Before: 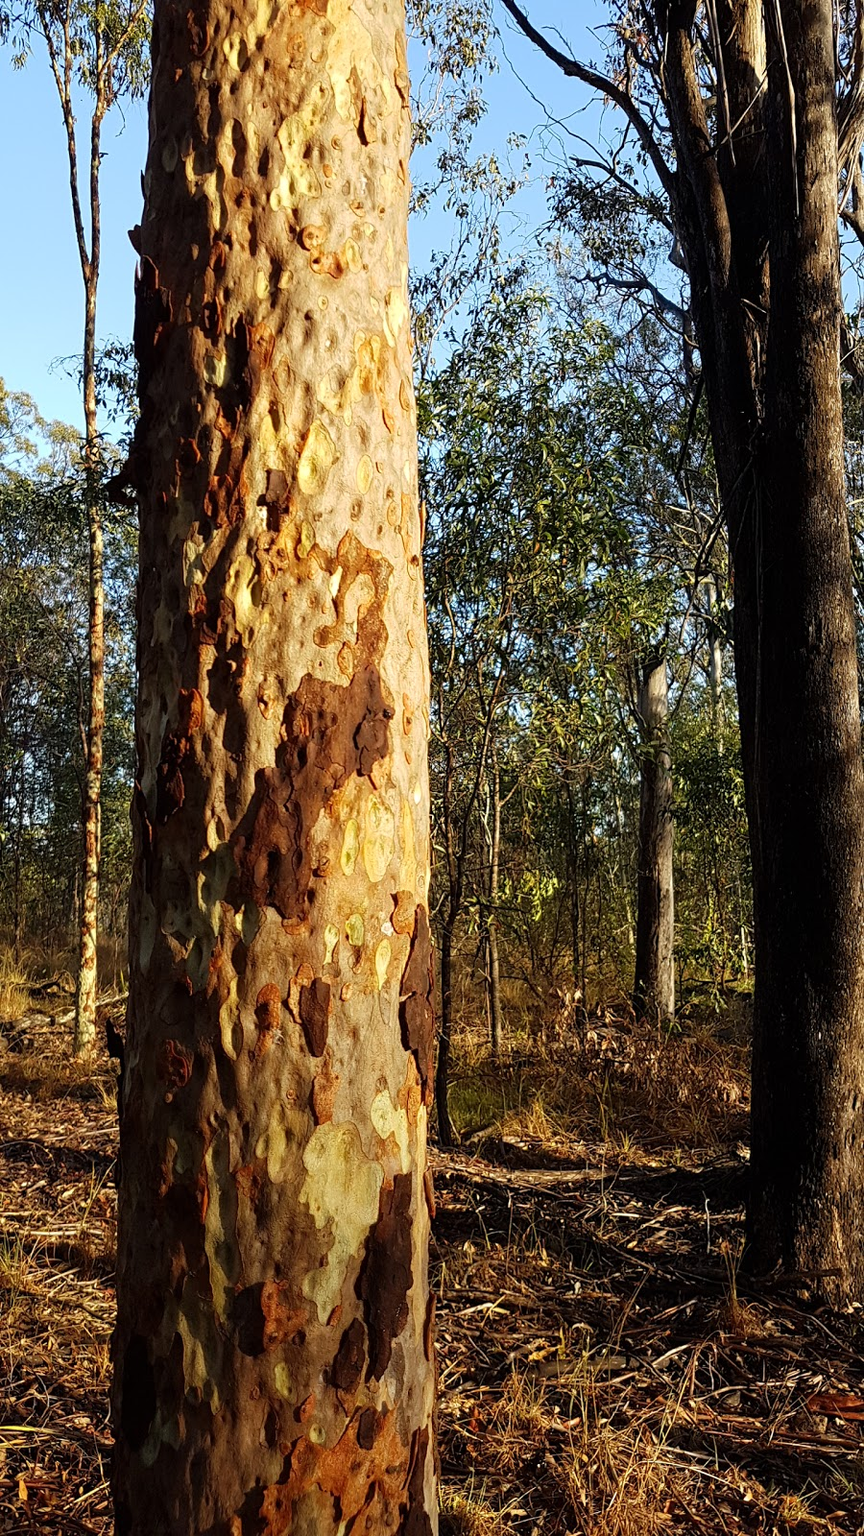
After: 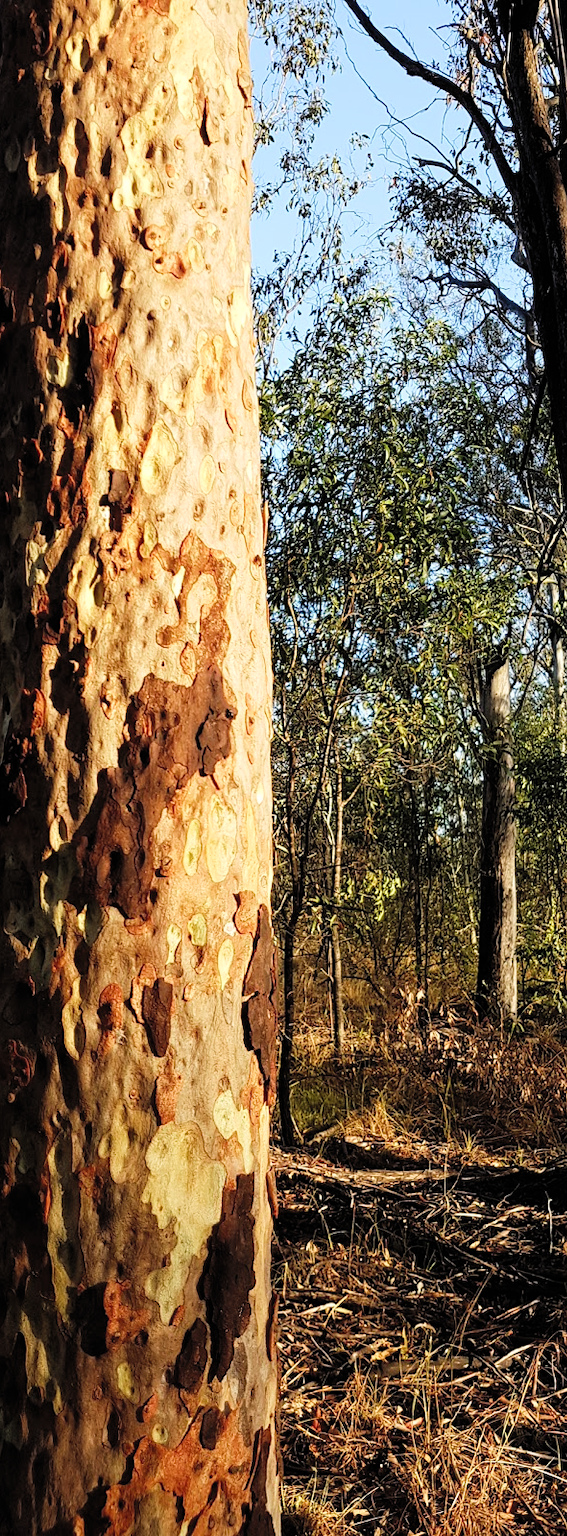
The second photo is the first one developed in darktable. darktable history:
crop and rotate: left 18.254%, right 15.988%
levels: mode automatic, levels [0.044, 0.416, 0.908]
filmic rgb: black relative exposure -7.65 EV, white relative exposure 4.56 EV, hardness 3.61, color science v5 (2021), contrast in shadows safe, contrast in highlights safe
